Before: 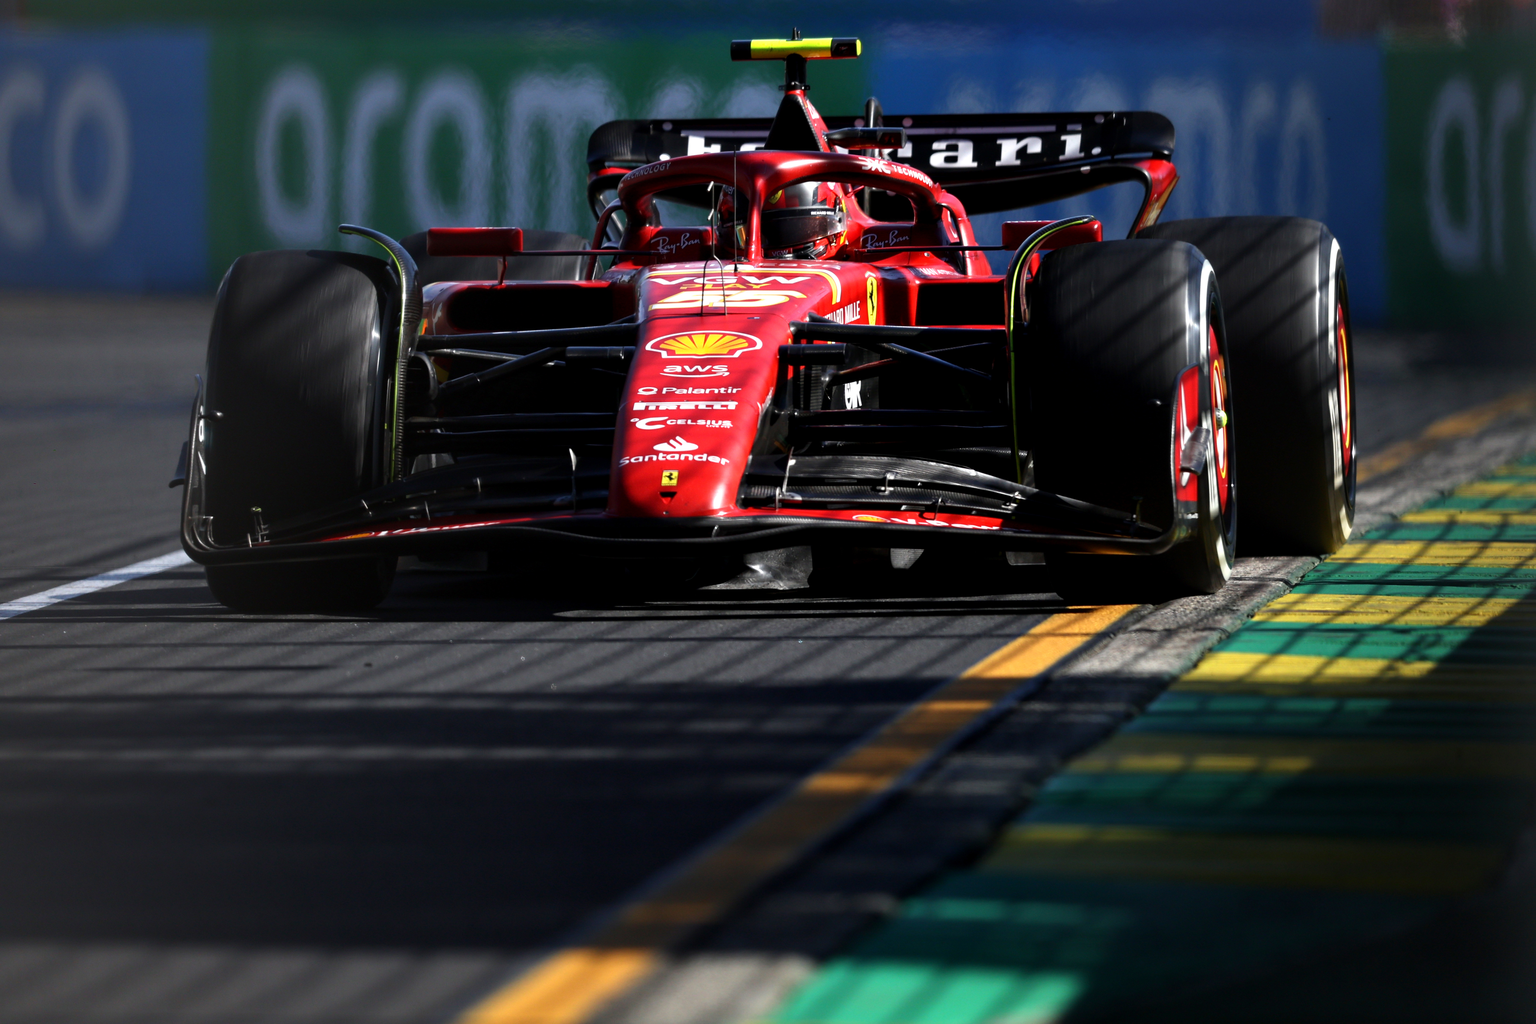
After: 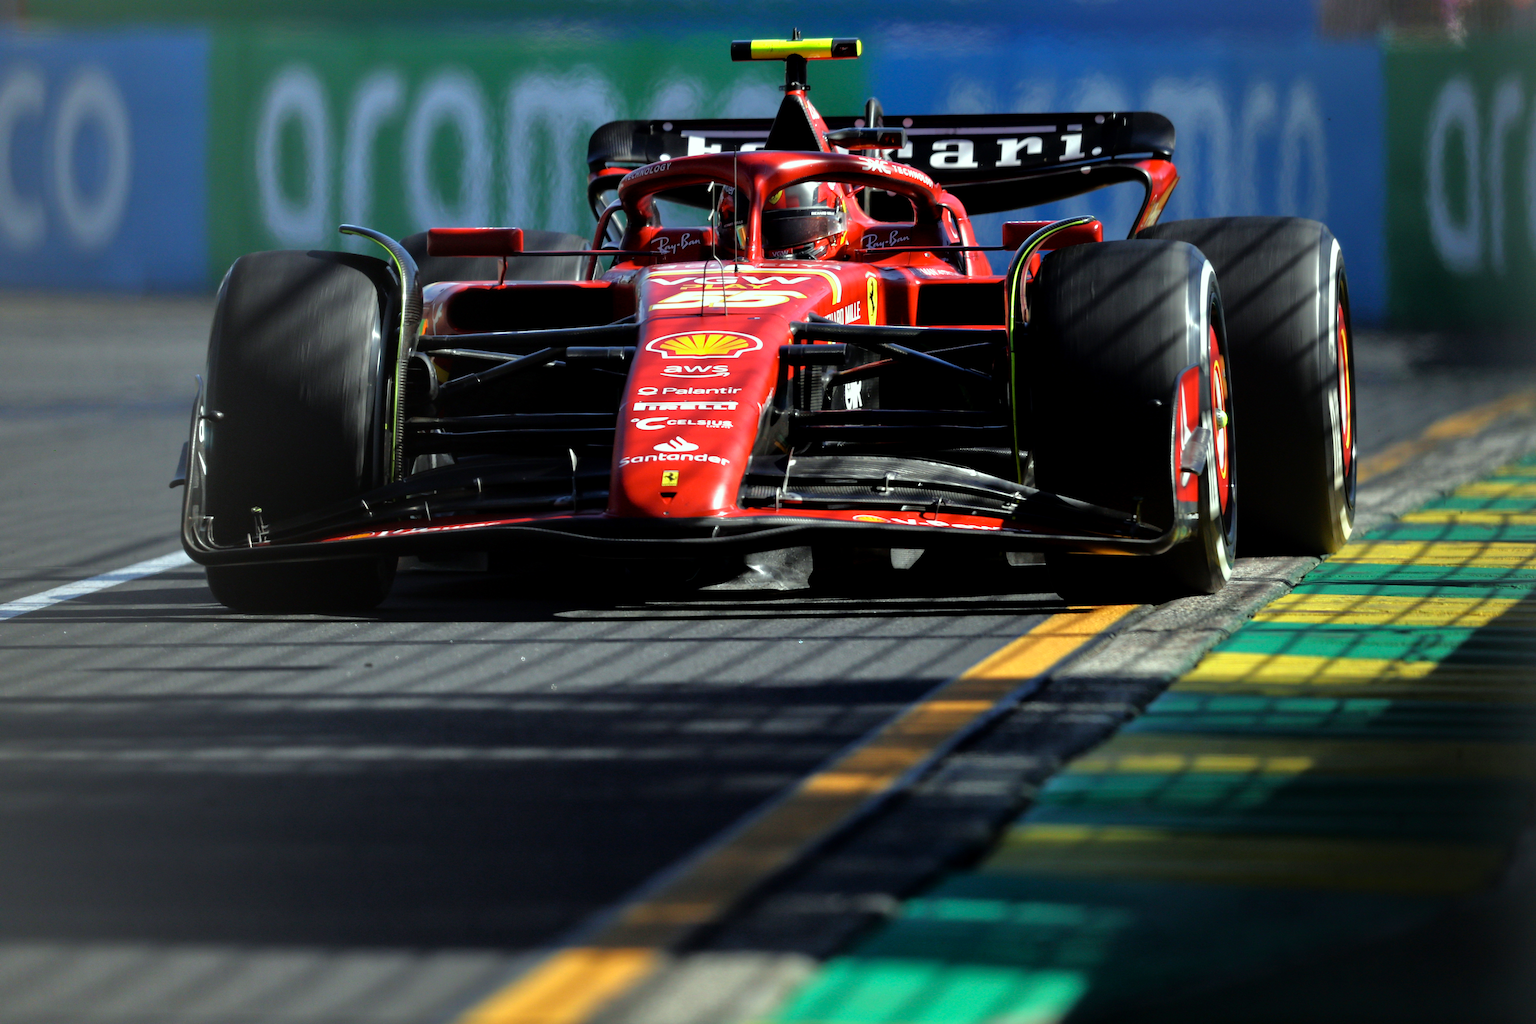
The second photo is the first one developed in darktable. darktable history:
tone equalizer: -7 EV 0.147 EV, -6 EV 0.565 EV, -5 EV 1.11 EV, -4 EV 1.33 EV, -3 EV 1.13 EV, -2 EV 0.6 EV, -1 EV 0.16 EV
color correction: highlights a* -8.14, highlights b* 3.55
